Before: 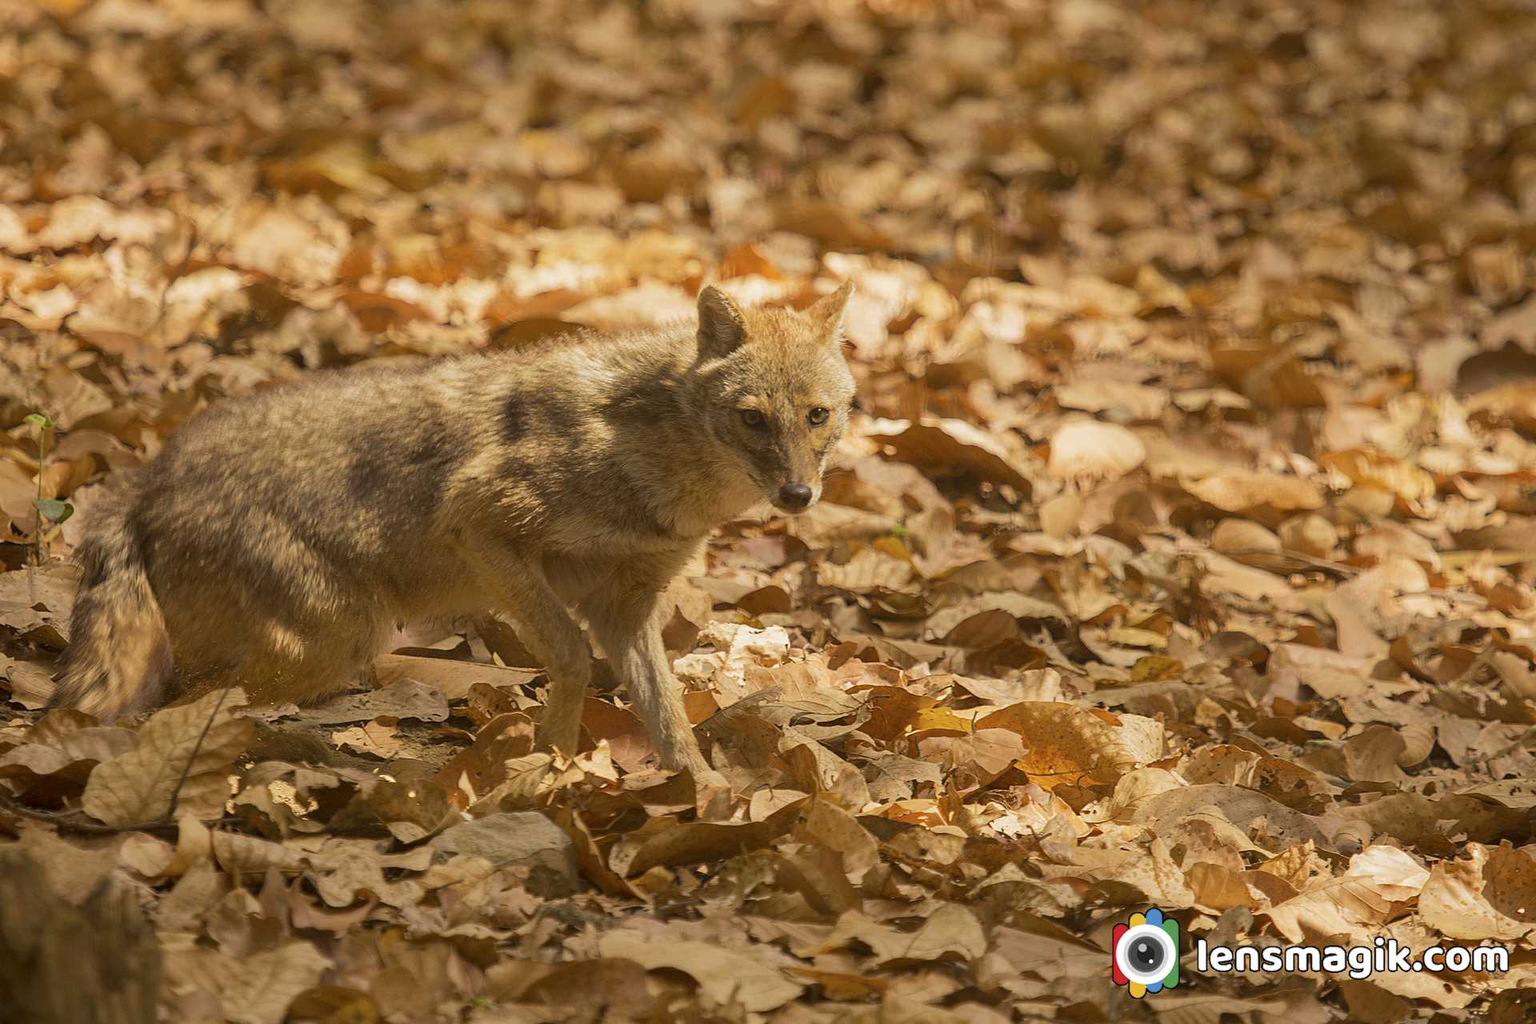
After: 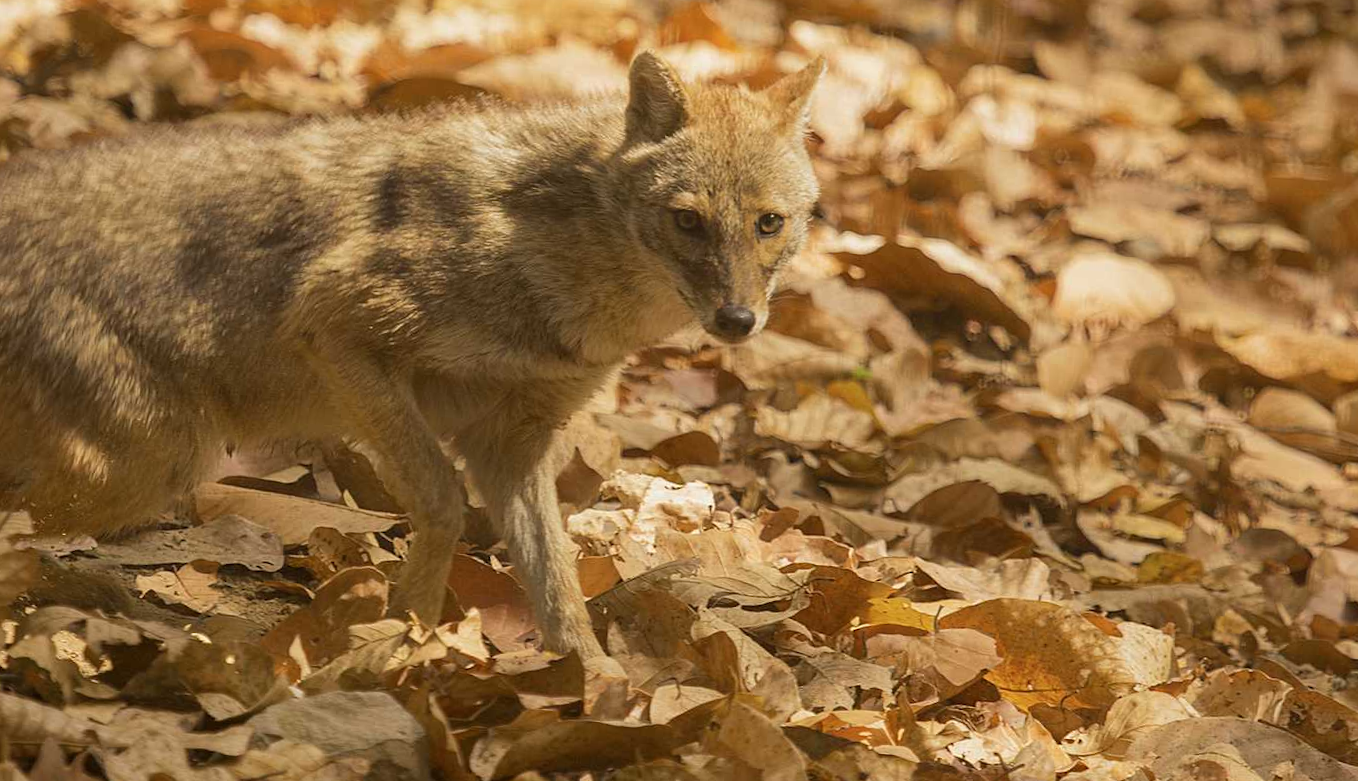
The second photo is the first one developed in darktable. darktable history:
crop and rotate: angle -4.02°, left 9.904%, top 20.835%, right 12.049%, bottom 11.854%
